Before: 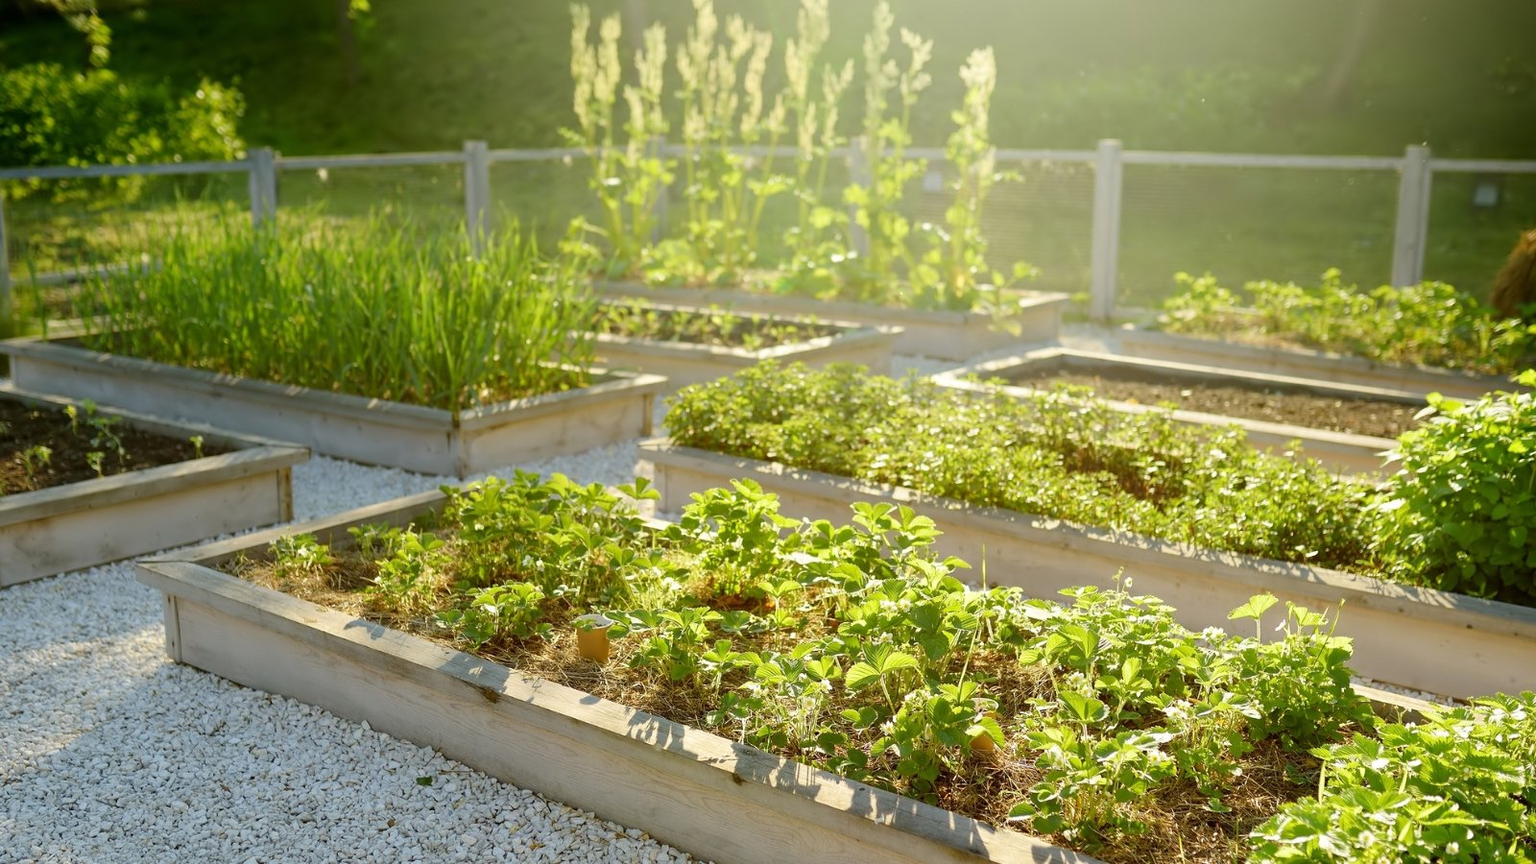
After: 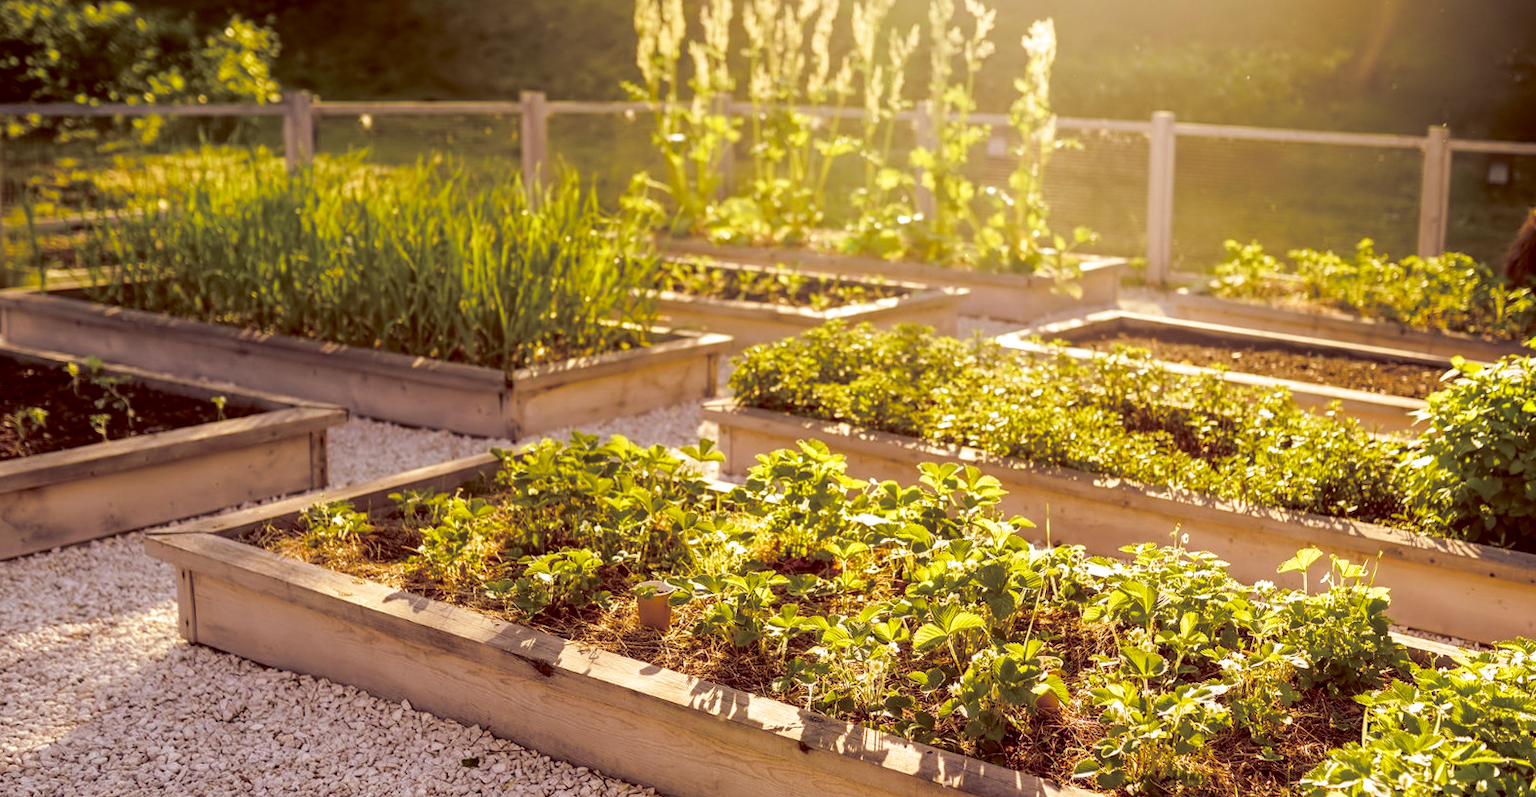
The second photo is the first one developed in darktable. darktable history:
local contrast: highlights 20%, detail 150%
white balance: red 0.983, blue 1.036
color balance rgb: perceptual saturation grading › global saturation 20%, global vibrance 20%
exposure: exposure -0.072 EV, compensate highlight preservation false
rotate and perspective: rotation -0.013°, lens shift (vertical) -0.027, lens shift (horizontal) 0.178, crop left 0.016, crop right 0.989, crop top 0.082, crop bottom 0.918
split-toning: shadows › hue 216°, shadows › saturation 1, highlights › hue 57.6°, balance -33.4
color correction: highlights a* 9.03, highlights b* 8.71, shadows a* 40, shadows b* 40, saturation 0.8
